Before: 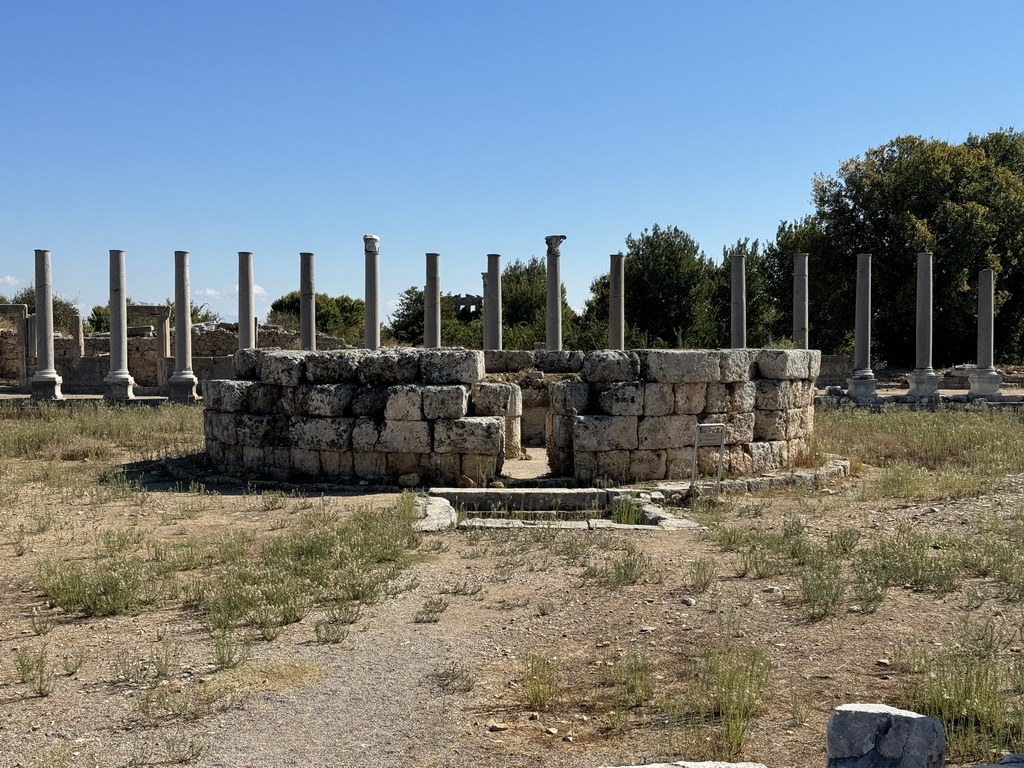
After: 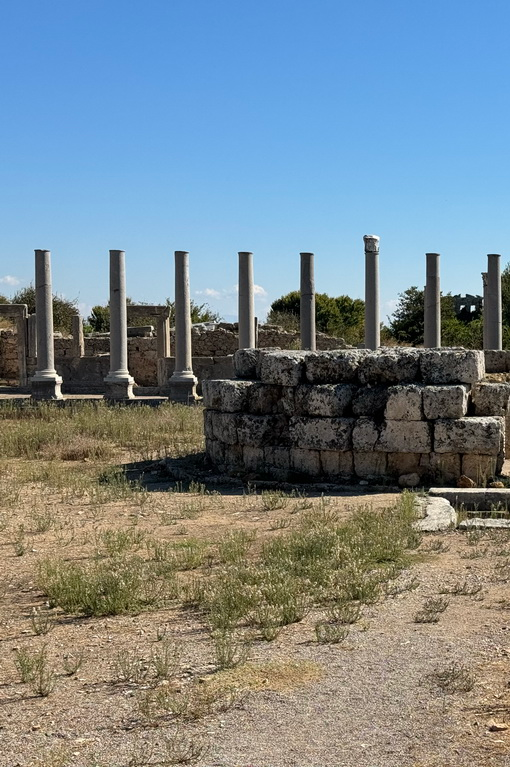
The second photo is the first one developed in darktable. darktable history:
crop and rotate: left 0.05%, top 0%, right 50.085%
